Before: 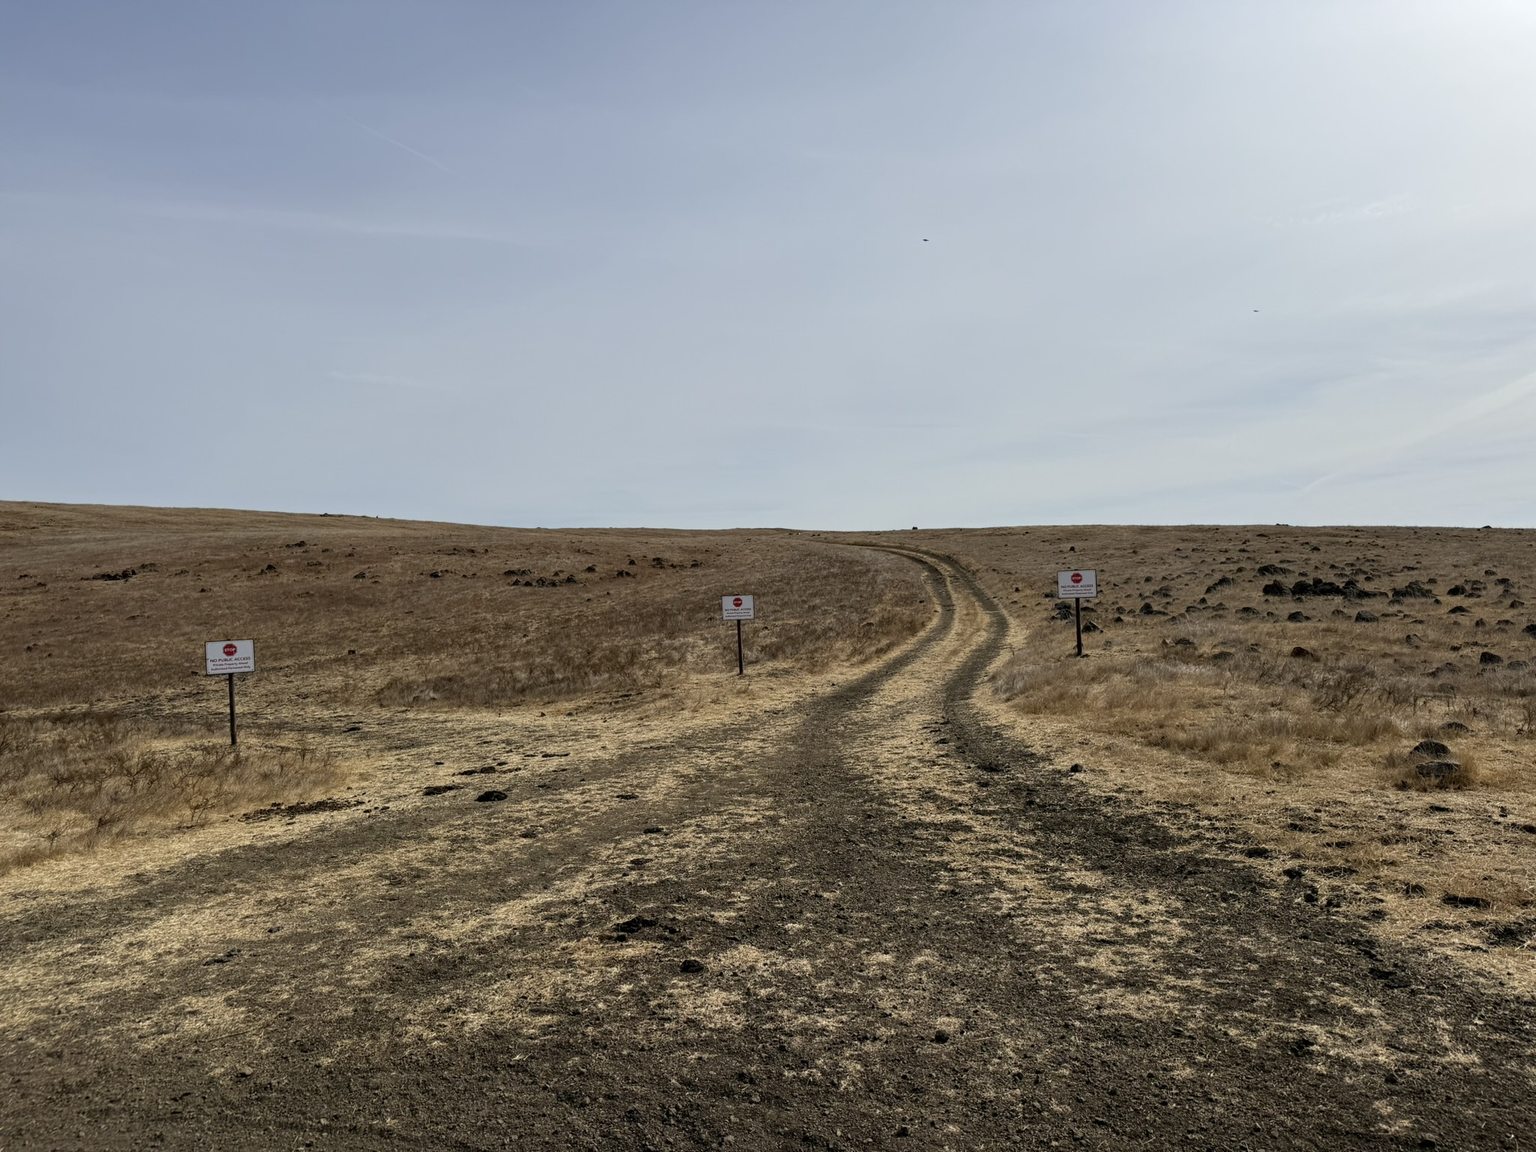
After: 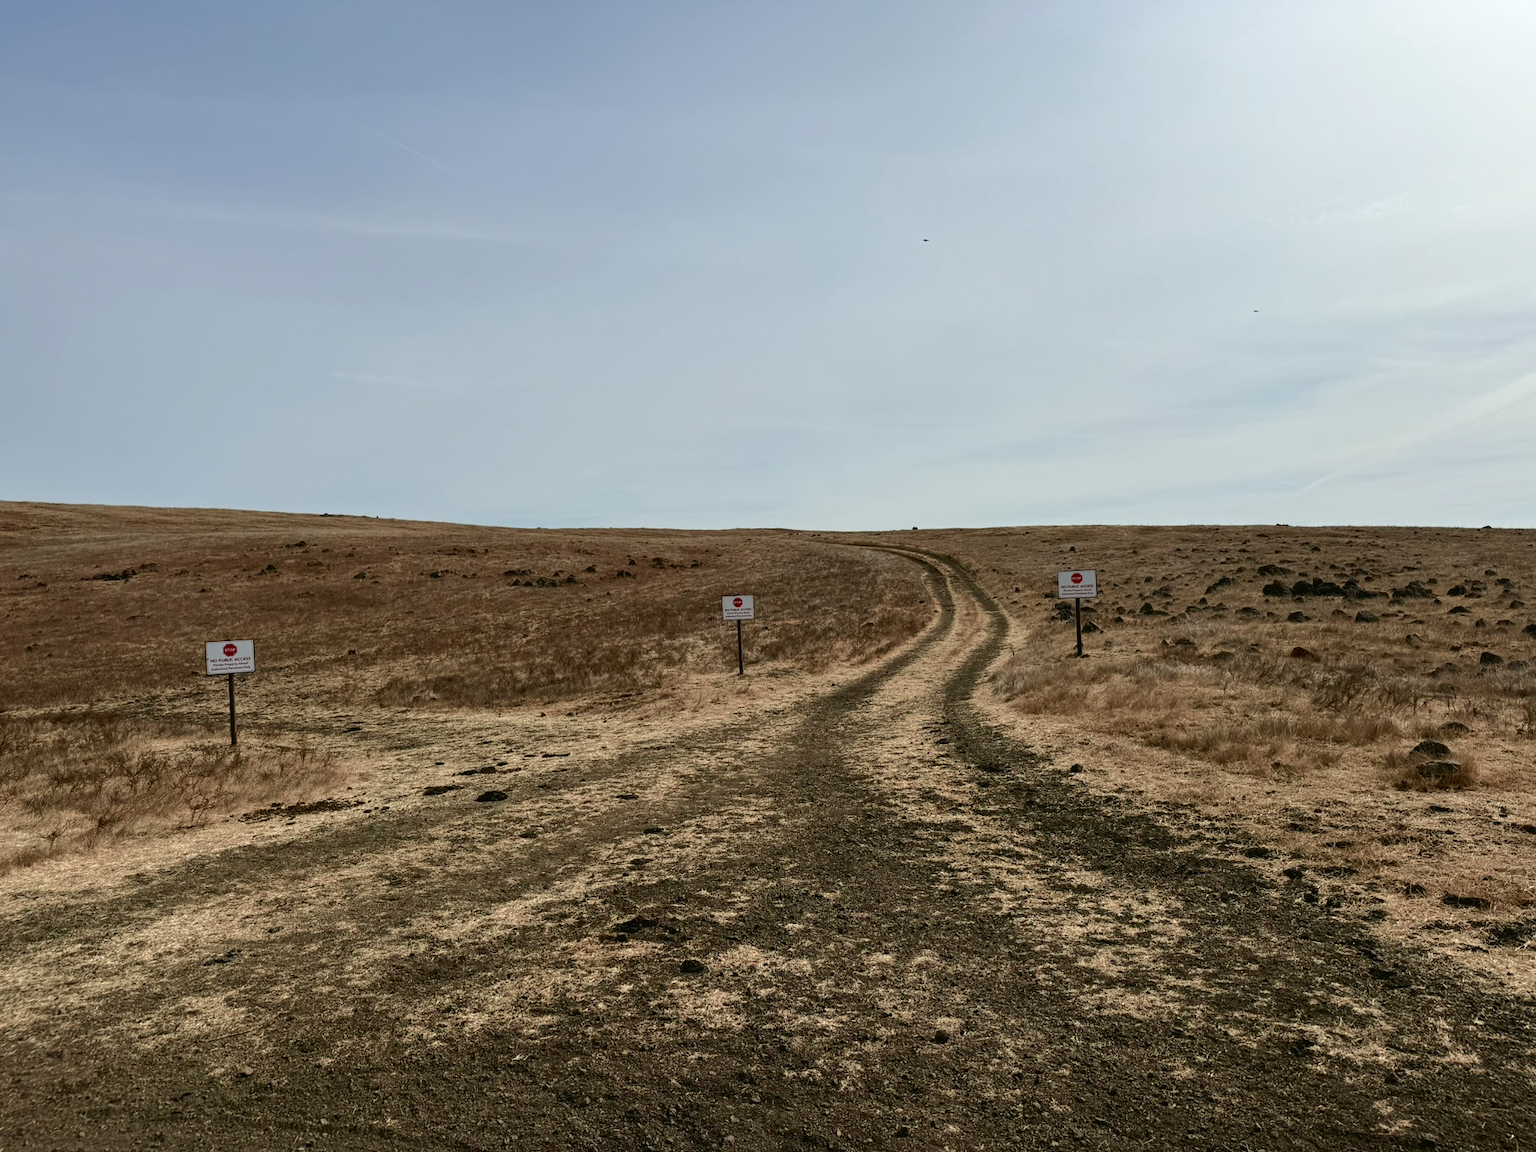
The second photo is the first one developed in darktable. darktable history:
tone curve: curves: ch0 [(0, 0.021) (0.059, 0.053) (0.212, 0.18) (0.337, 0.304) (0.495, 0.505) (0.725, 0.731) (0.89, 0.919) (1, 1)]; ch1 [(0, 0) (0.094, 0.081) (0.285, 0.299) (0.403, 0.436) (0.479, 0.475) (0.54, 0.55) (0.615, 0.637) (0.683, 0.688) (1, 1)]; ch2 [(0, 0) (0.257, 0.217) (0.434, 0.434) (0.498, 0.507) (0.527, 0.542) (0.597, 0.587) (0.658, 0.595) (1, 1)], color space Lab, independent channels, preserve colors none
